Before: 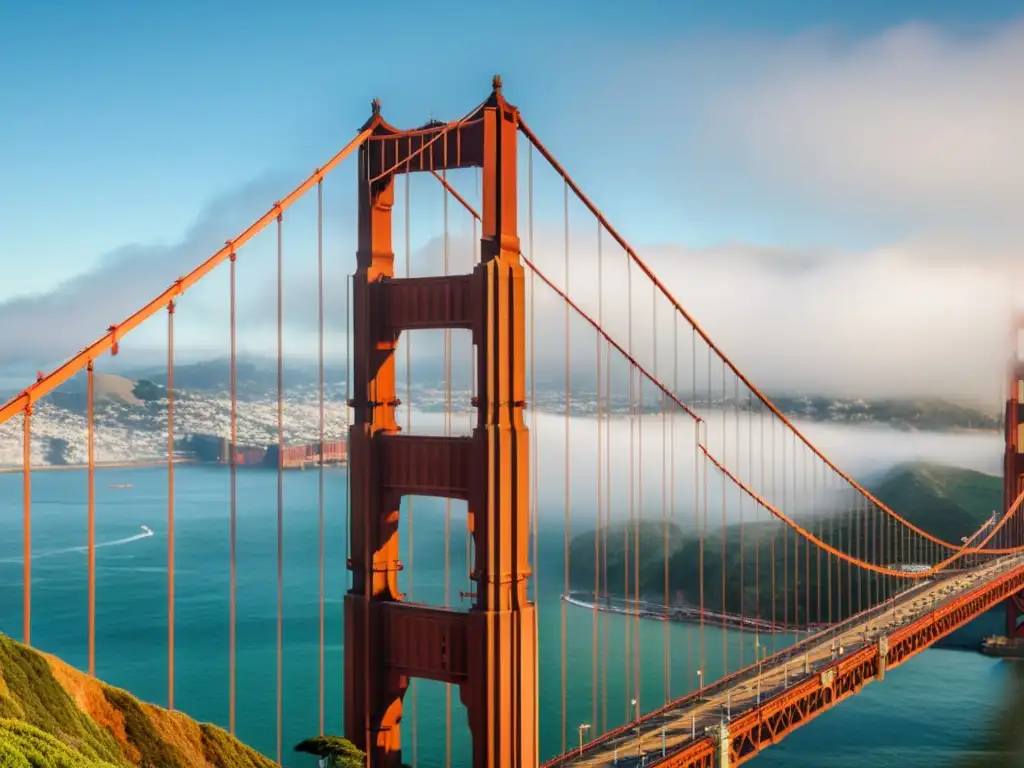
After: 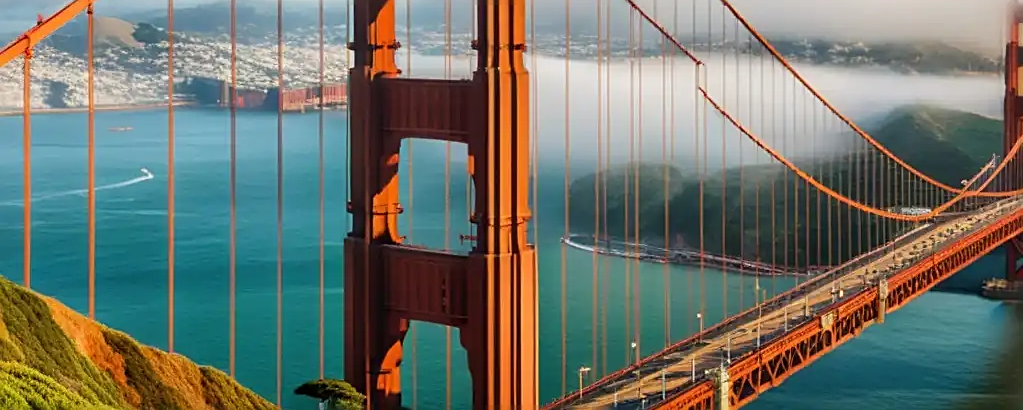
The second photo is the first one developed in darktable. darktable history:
tone equalizer: edges refinement/feathering 500, mask exposure compensation -1.57 EV, preserve details no
sharpen: on, module defaults
crop and rotate: top 46.589%, right 0.043%
